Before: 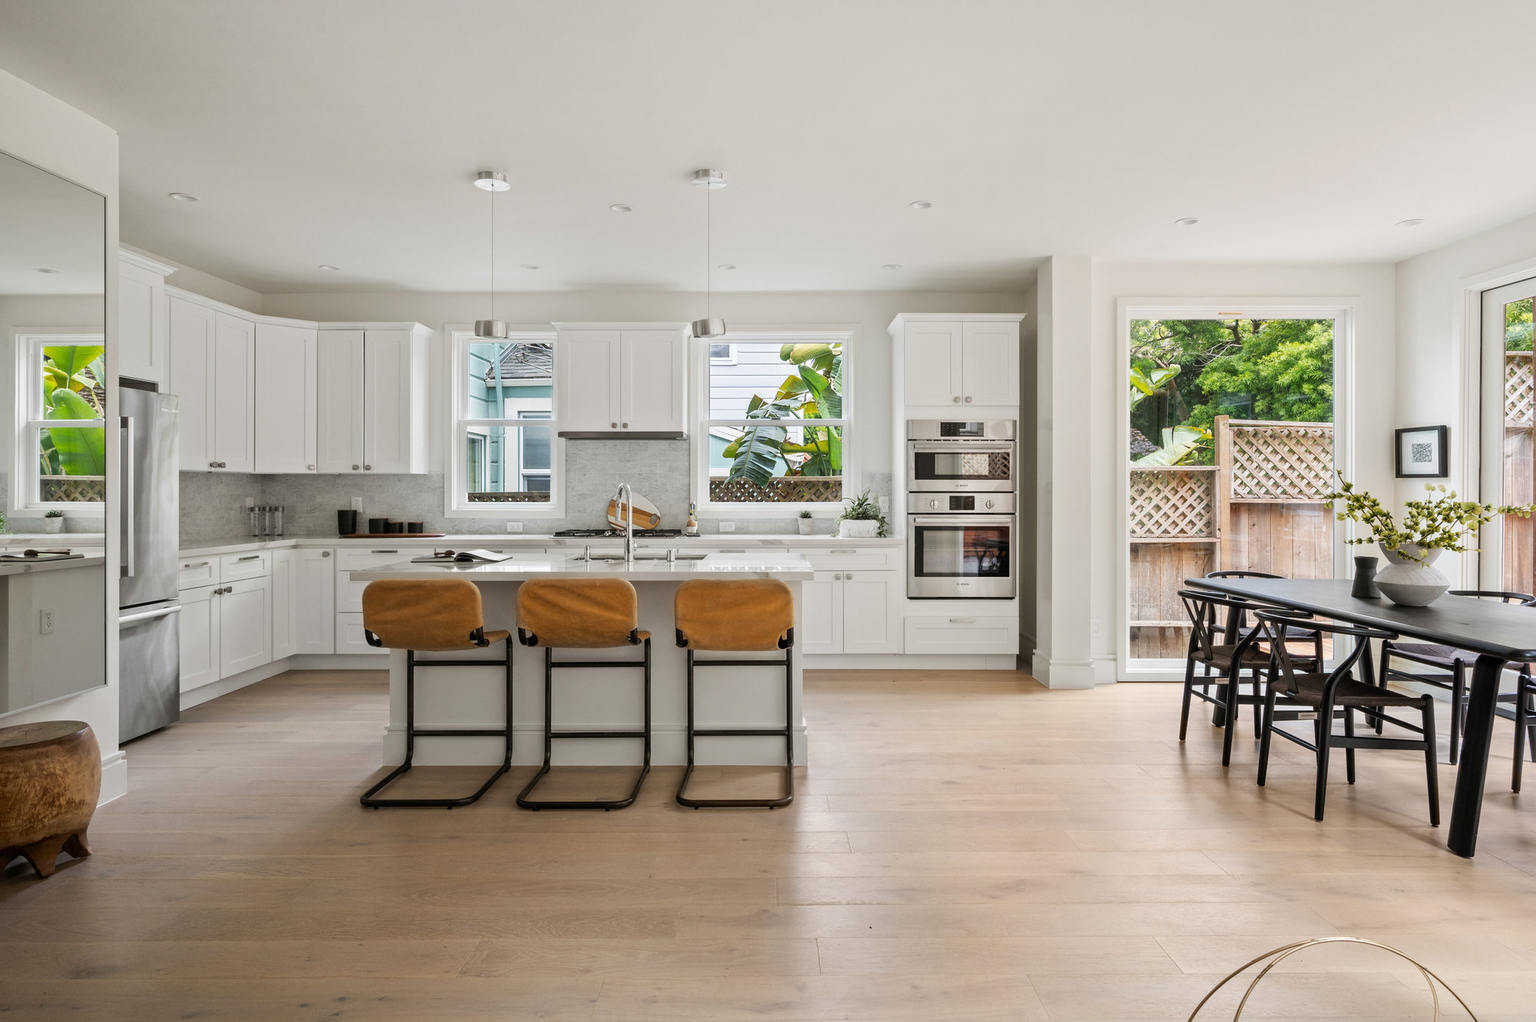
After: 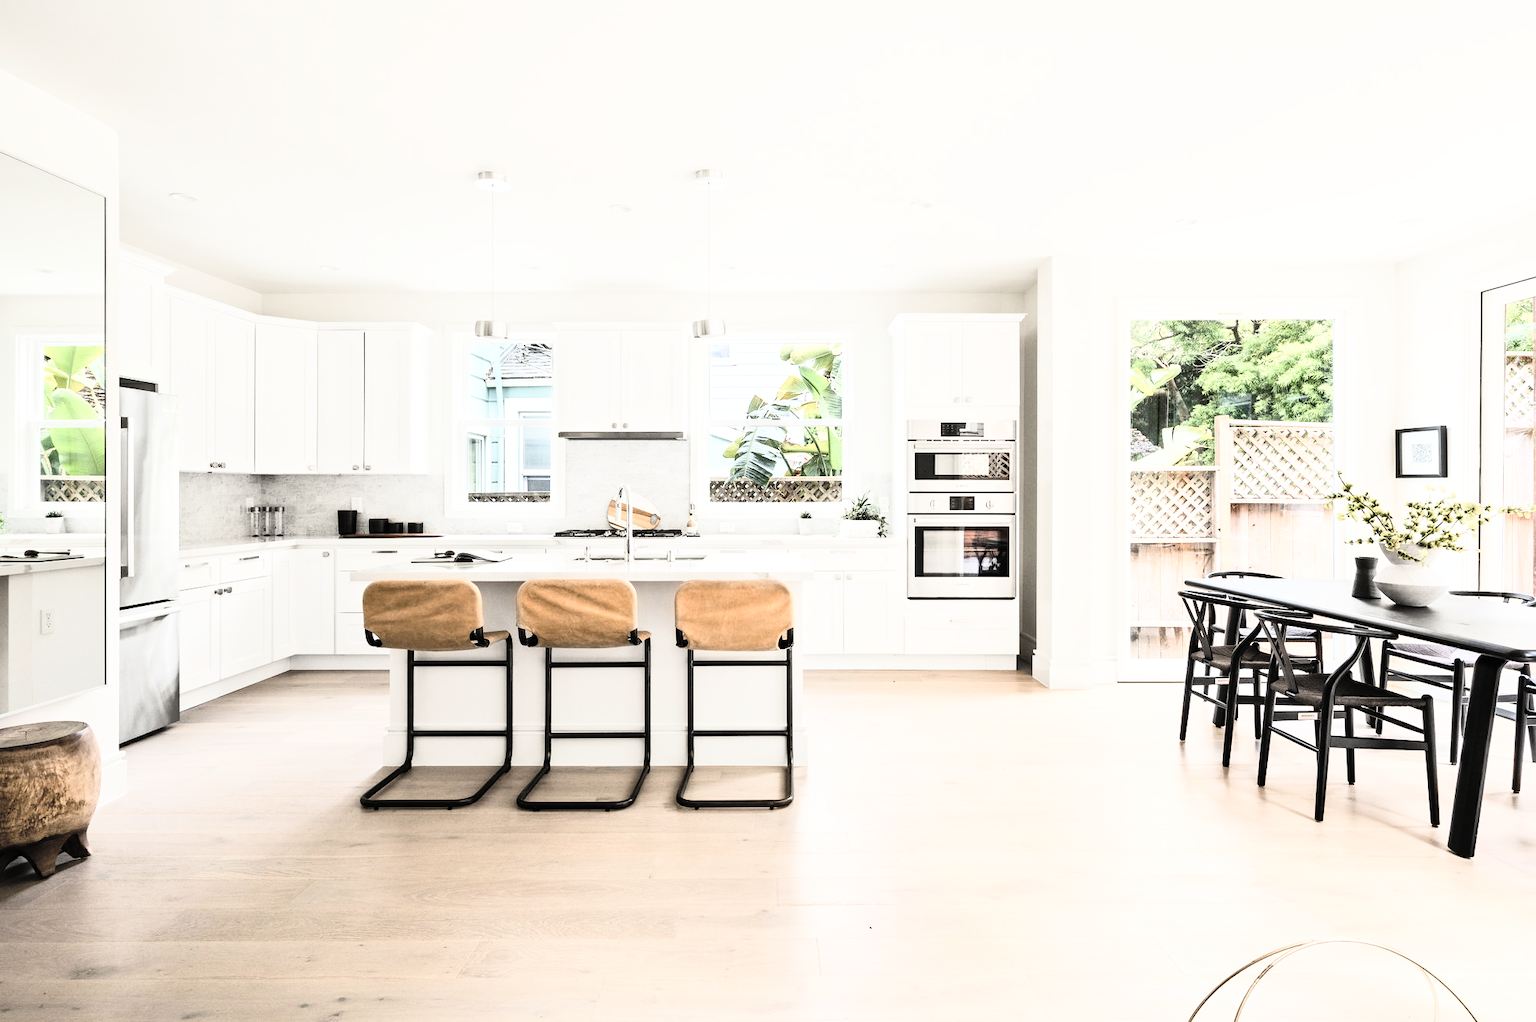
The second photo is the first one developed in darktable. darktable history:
rgb curve: curves: ch0 [(0, 0) (0.21, 0.15) (0.24, 0.21) (0.5, 0.75) (0.75, 0.96) (0.89, 0.99) (1, 1)]; ch1 [(0, 0.02) (0.21, 0.13) (0.25, 0.2) (0.5, 0.67) (0.75, 0.9) (0.89, 0.97) (1, 1)]; ch2 [(0, 0.02) (0.21, 0.13) (0.25, 0.2) (0.5, 0.67) (0.75, 0.9) (0.89, 0.97) (1, 1)], compensate middle gray true
contrast brightness saturation: brightness 0.18, saturation -0.5
shadows and highlights: shadows 29.61, highlights -30.47, low approximation 0.01, soften with gaussian
exposure: black level correction 0, exposure 0.5 EV, compensate exposure bias true, compensate highlight preservation false
color balance rgb: perceptual saturation grading › global saturation 20%, perceptual saturation grading › highlights -50%, perceptual saturation grading › shadows 30%
